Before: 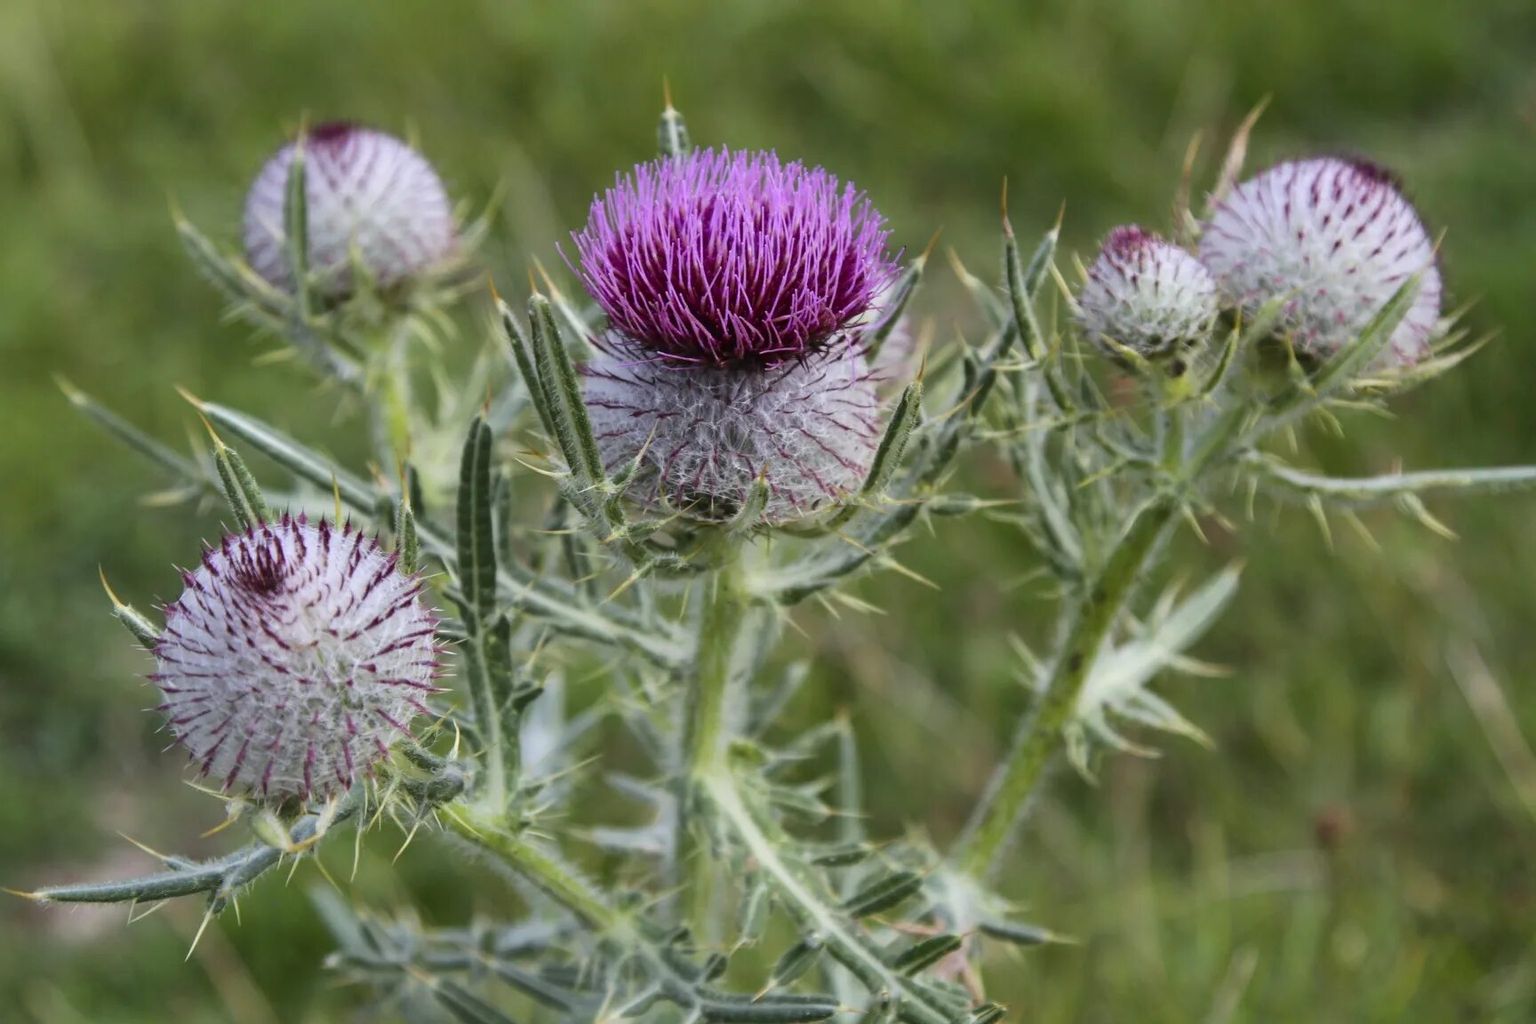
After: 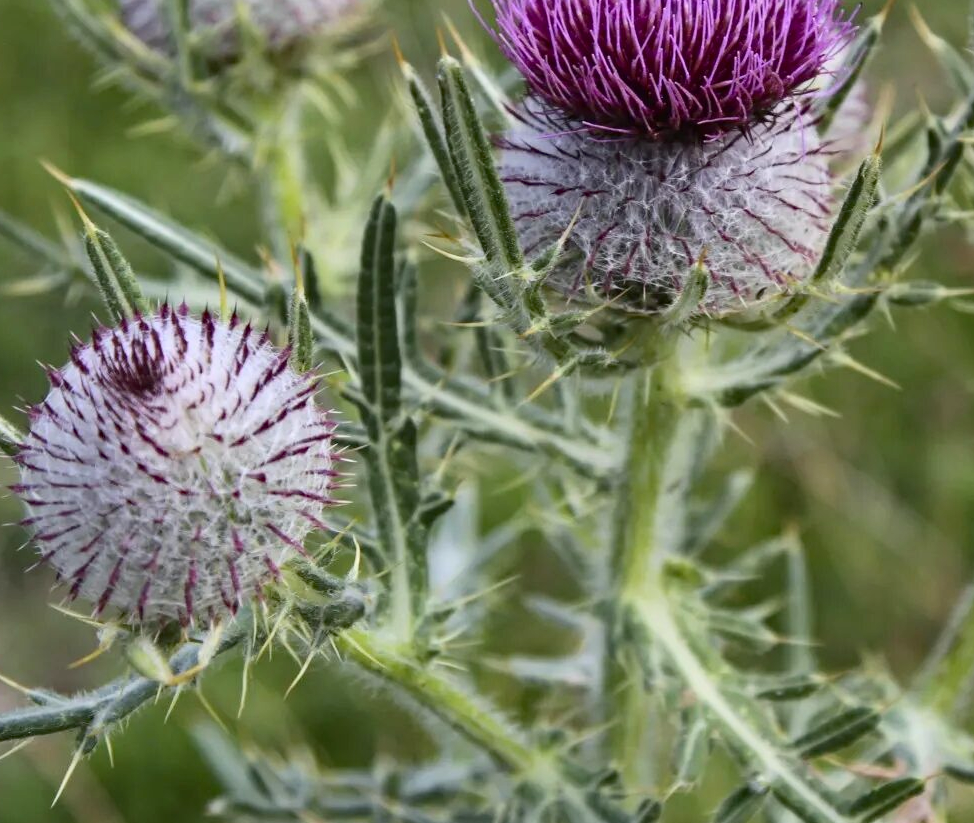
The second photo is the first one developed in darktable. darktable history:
haze removal: adaptive false
crop: left 9.134%, top 23.841%, right 34.488%, bottom 4.67%
contrast brightness saturation: contrast 0.152, brightness 0.04
